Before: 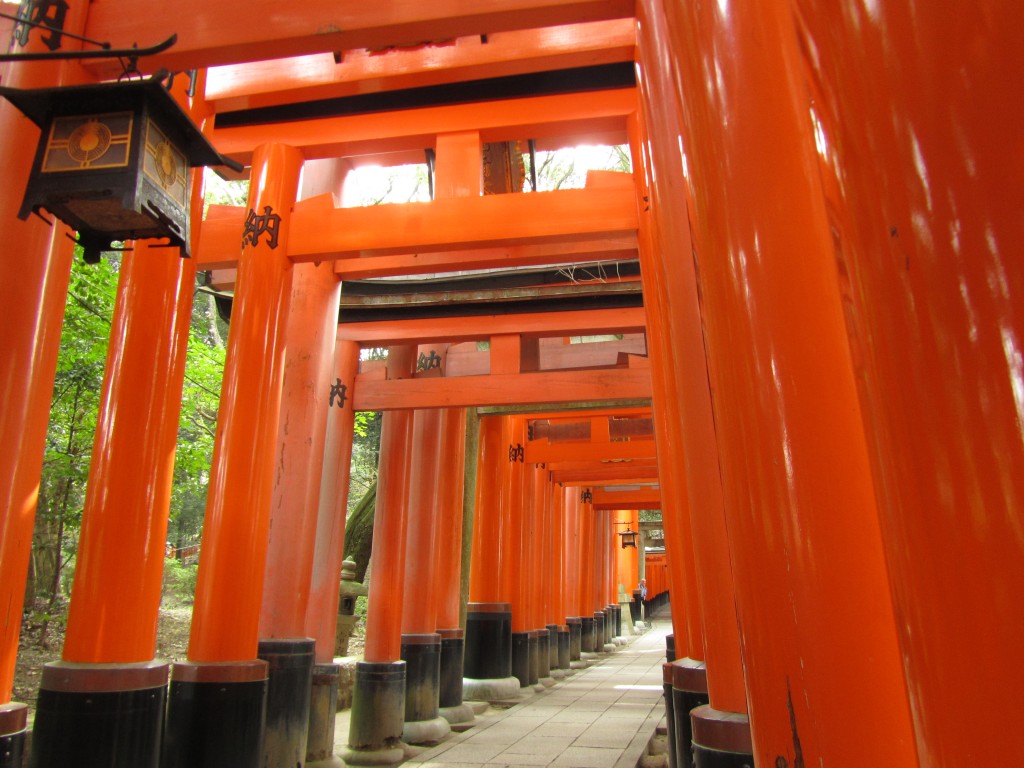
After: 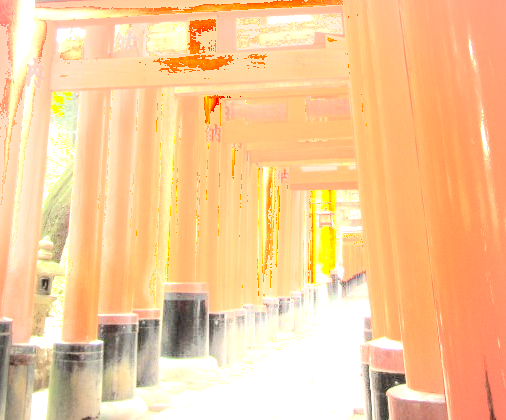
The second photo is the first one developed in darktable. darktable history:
crop: left 29.672%, top 41.786%, right 20.851%, bottom 3.487%
local contrast: highlights 60%, shadows 60%, detail 160%
shadows and highlights: highlights 70.7, soften with gaussian
exposure: exposure 2.003 EV, compensate highlight preservation false
vignetting: fall-off radius 81.94%
